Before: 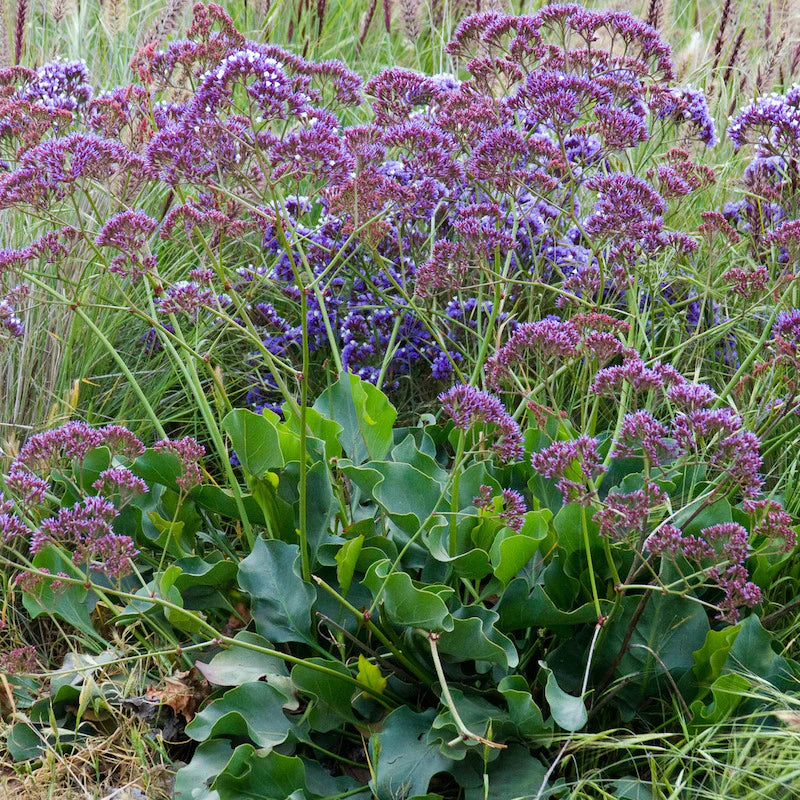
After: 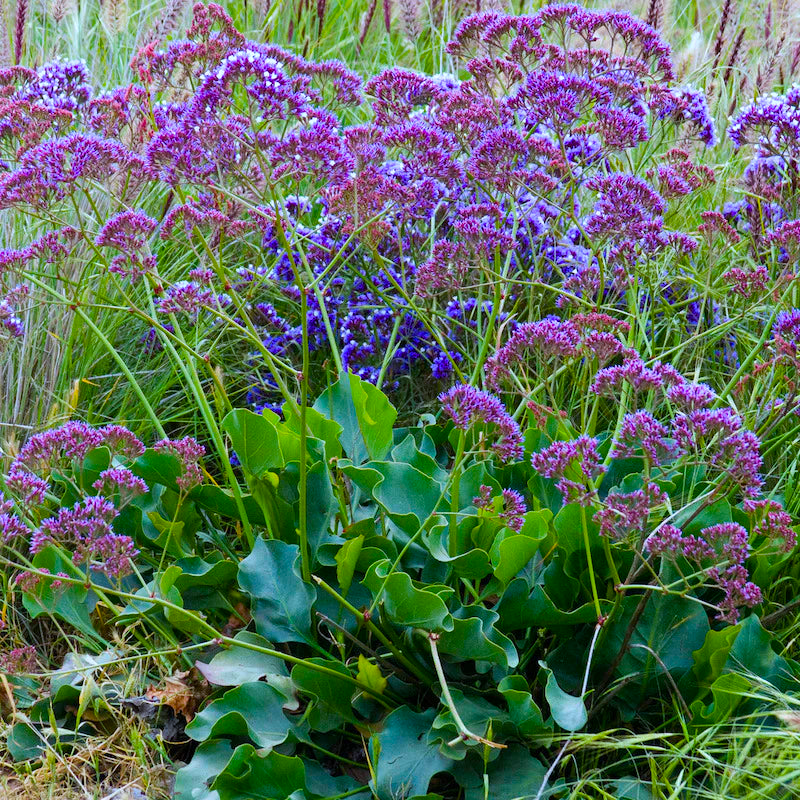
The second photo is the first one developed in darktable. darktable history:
white balance: red 0.954, blue 1.079
color balance rgb: linear chroma grading › global chroma 15%, perceptual saturation grading › global saturation 30%
